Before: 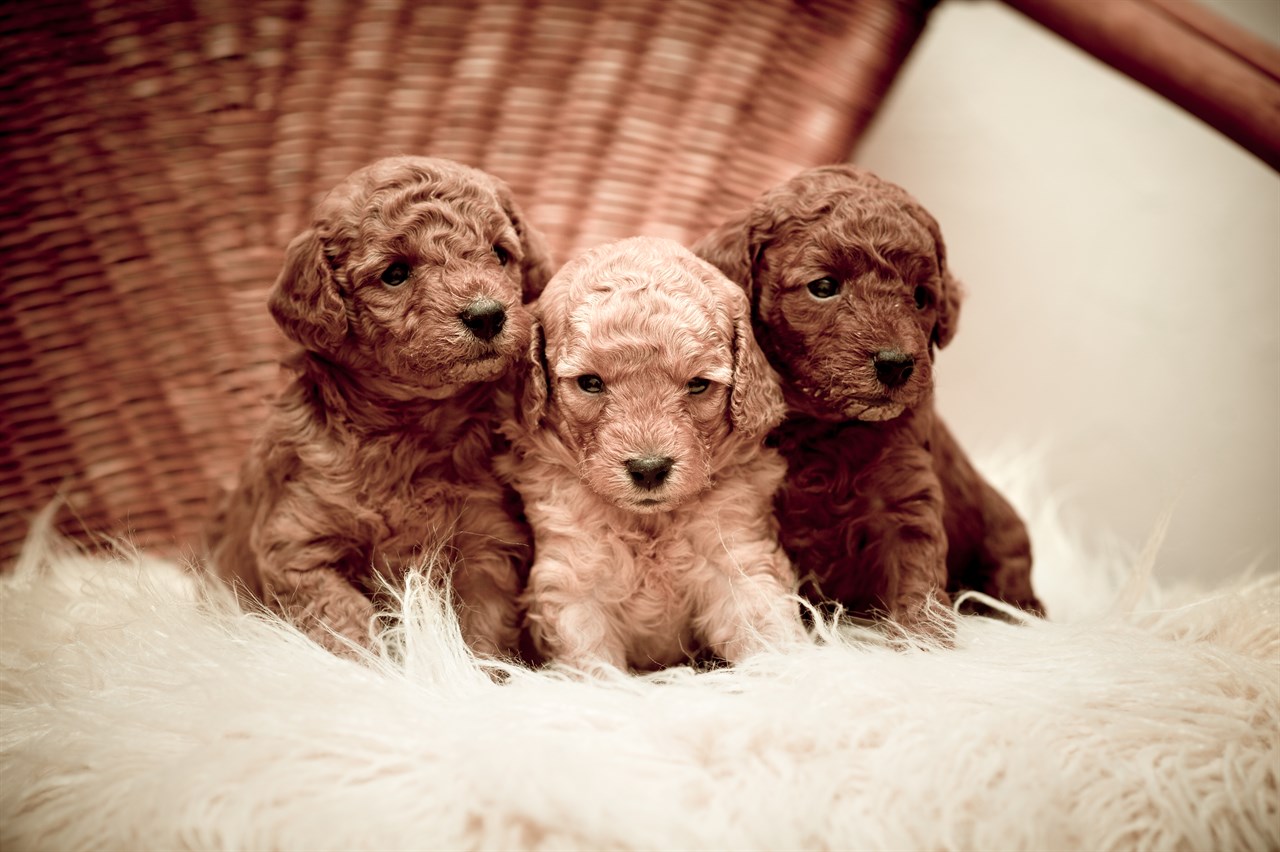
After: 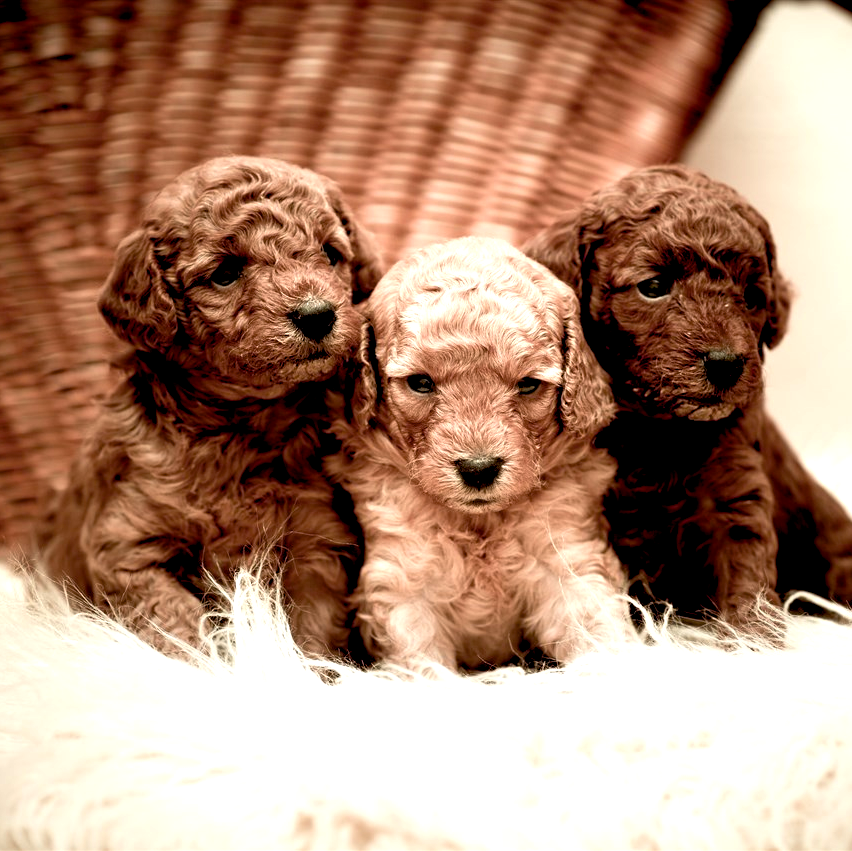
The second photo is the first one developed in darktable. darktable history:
color balance rgb: shadows lift › chroma 2.045%, shadows lift › hue 248.82°, global offset › luminance -1.432%, linear chroma grading › global chroma -0.519%, perceptual saturation grading › global saturation 25.865%, perceptual brilliance grading › global brilliance 15.156%, perceptual brilliance grading › shadows -34.836%, global vibrance -24.102%
crop and rotate: left 13.358%, right 20.052%
